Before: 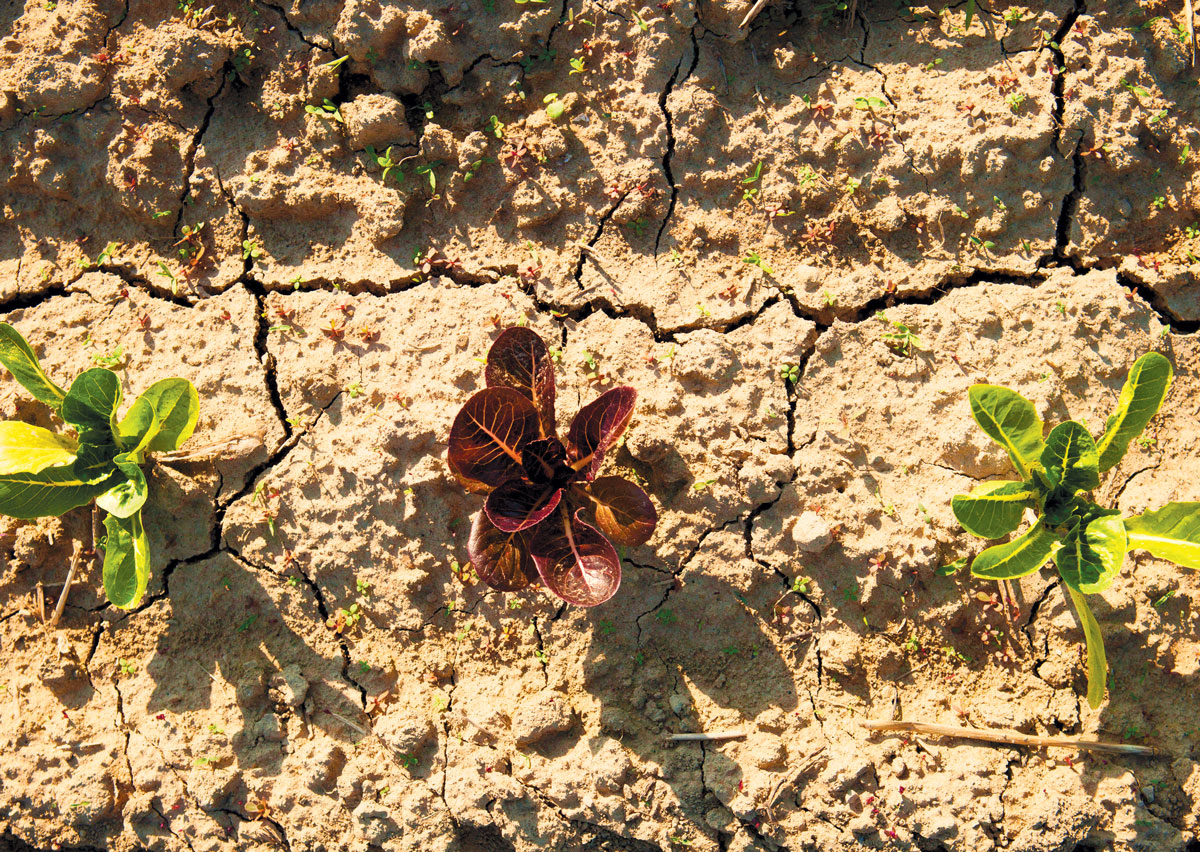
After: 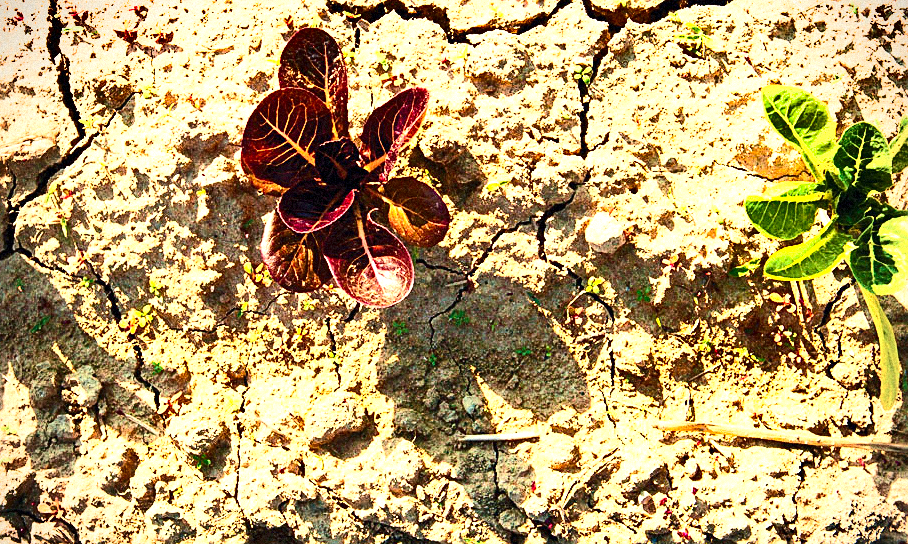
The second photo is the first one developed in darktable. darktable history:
sharpen: on, module defaults
contrast brightness saturation: contrast 0.32, brightness -0.08, saturation 0.17
crop and rotate: left 17.299%, top 35.115%, right 7.015%, bottom 1.024%
exposure: exposure 1.2 EV, compensate highlight preservation false
shadows and highlights: soften with gaussian
vignetting: fall-off radius 60.92%
white balance: emerald 1
grain: mid-tones bias 0%
